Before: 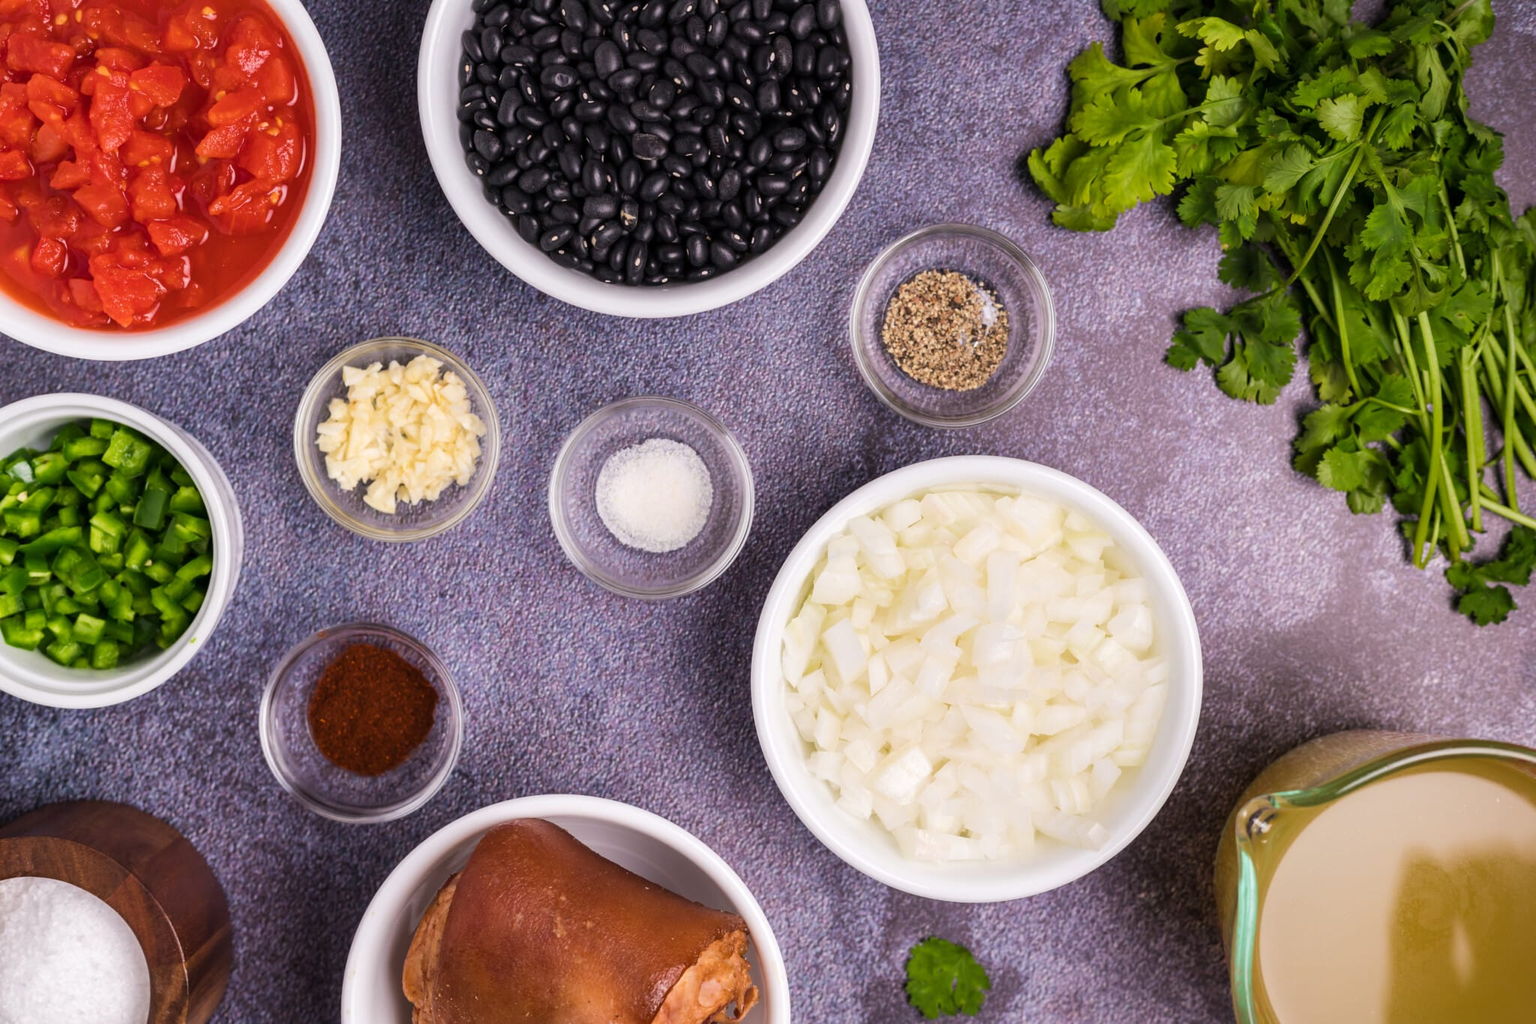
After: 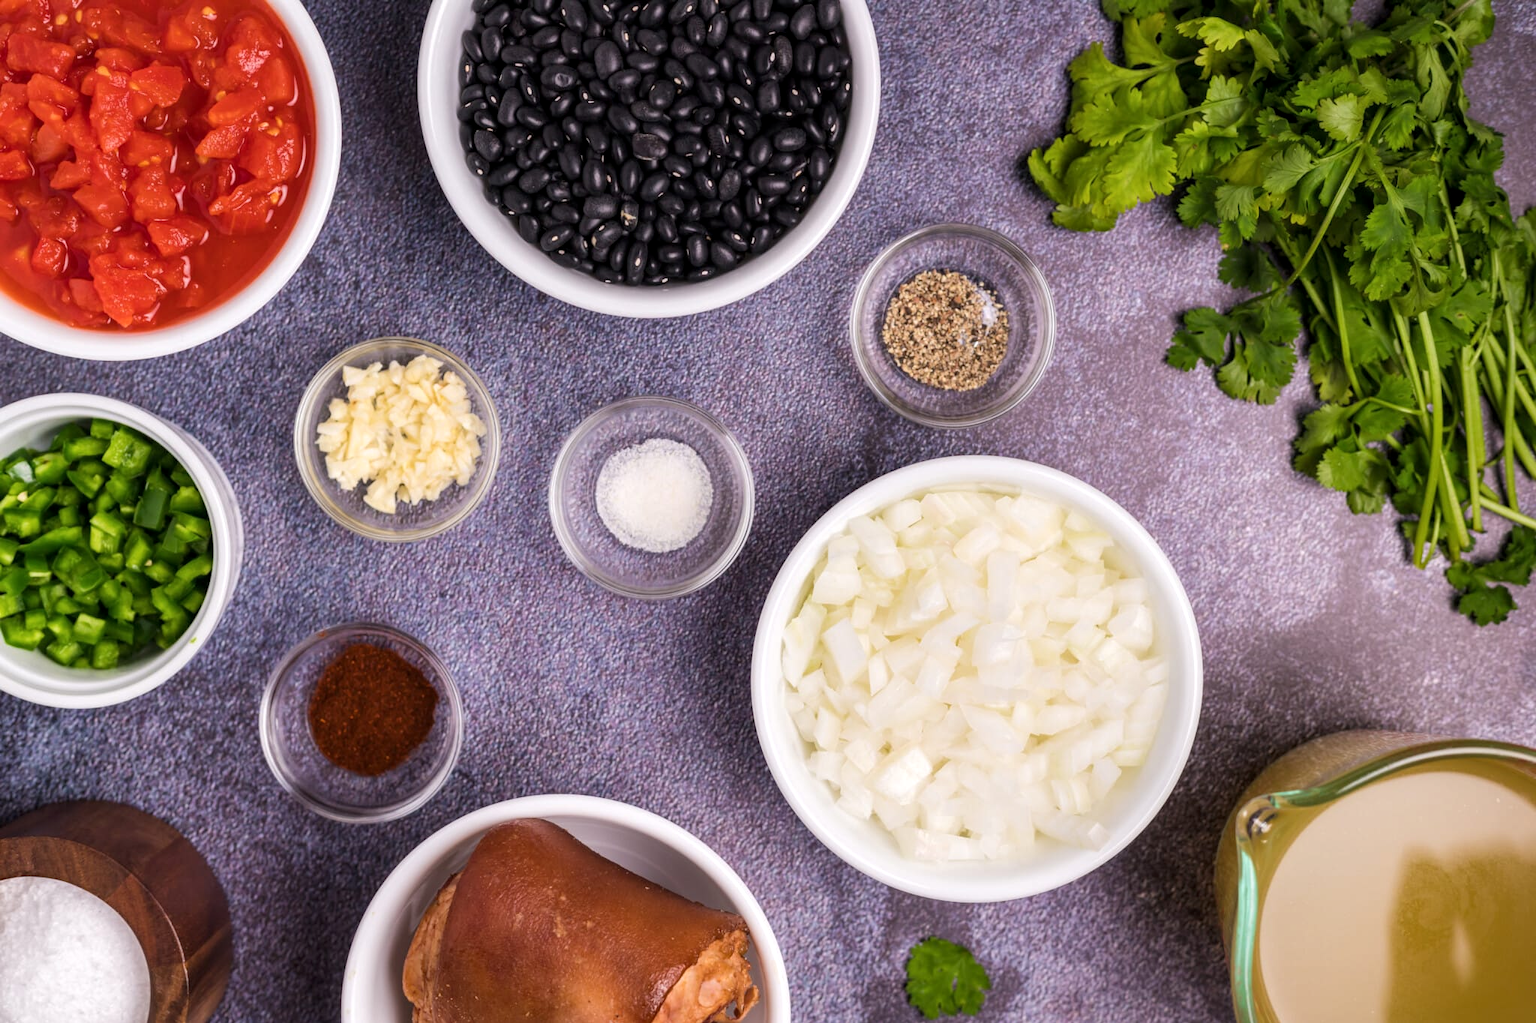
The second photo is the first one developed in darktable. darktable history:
local contrast: highlights 105%, shadows 97%, detail 119%, midtone range 0.2
tone equalizer: on, module defaults
